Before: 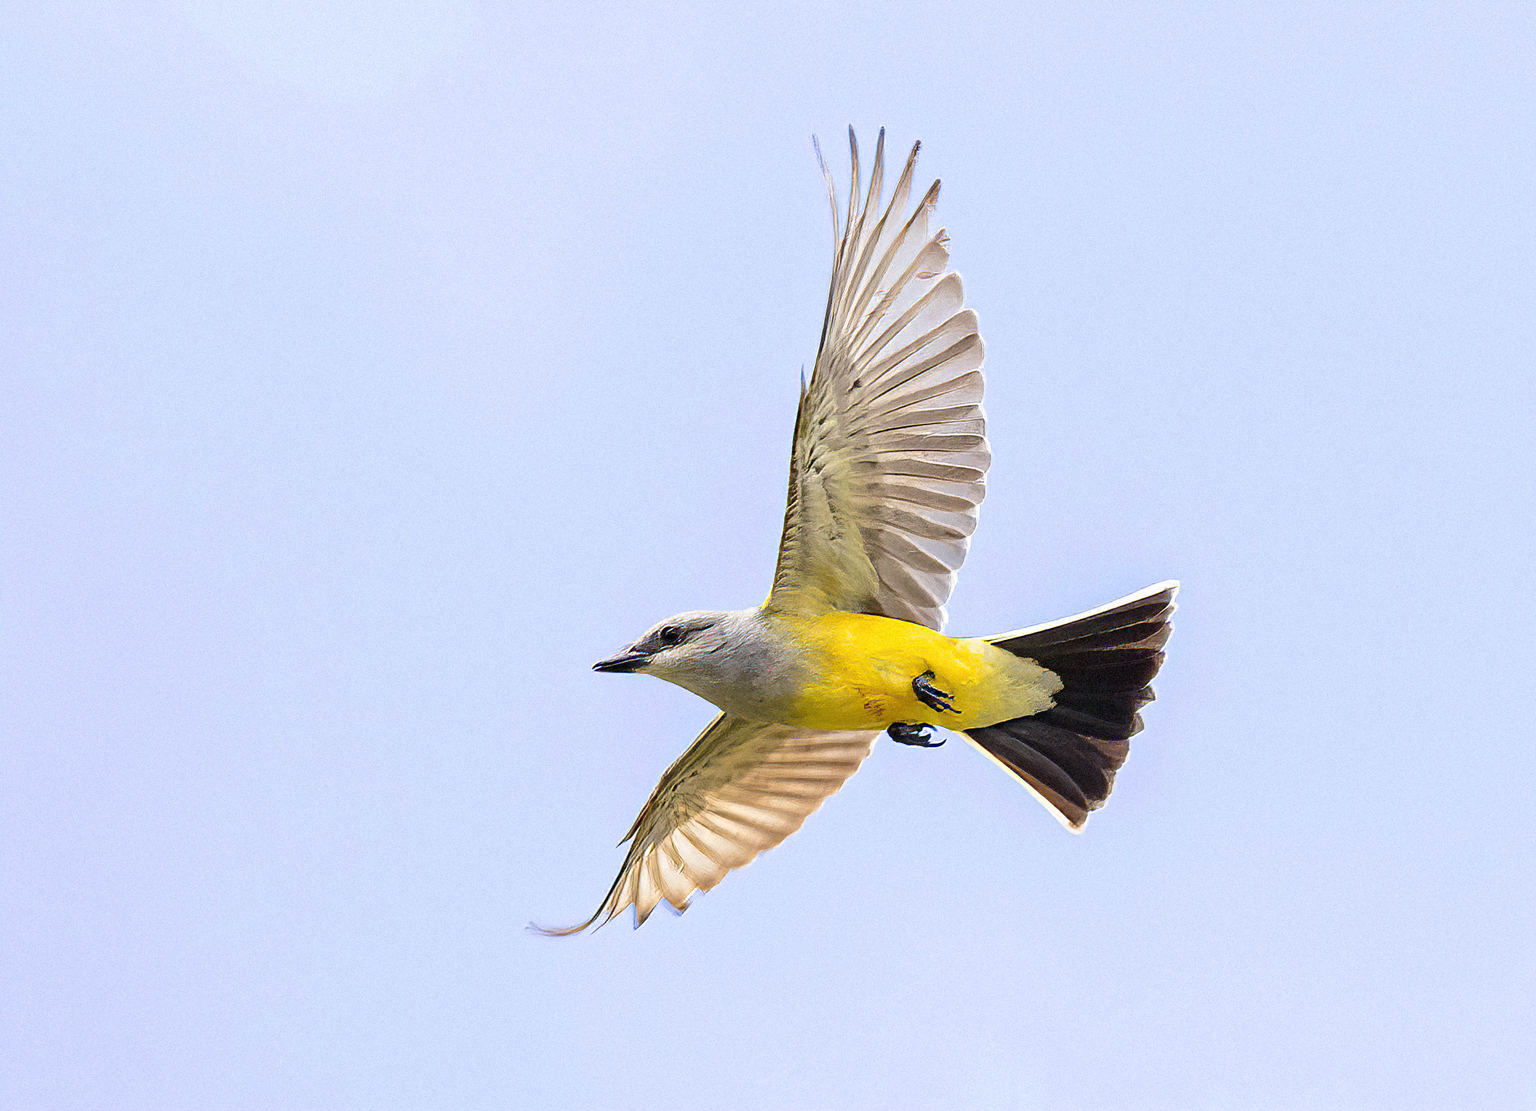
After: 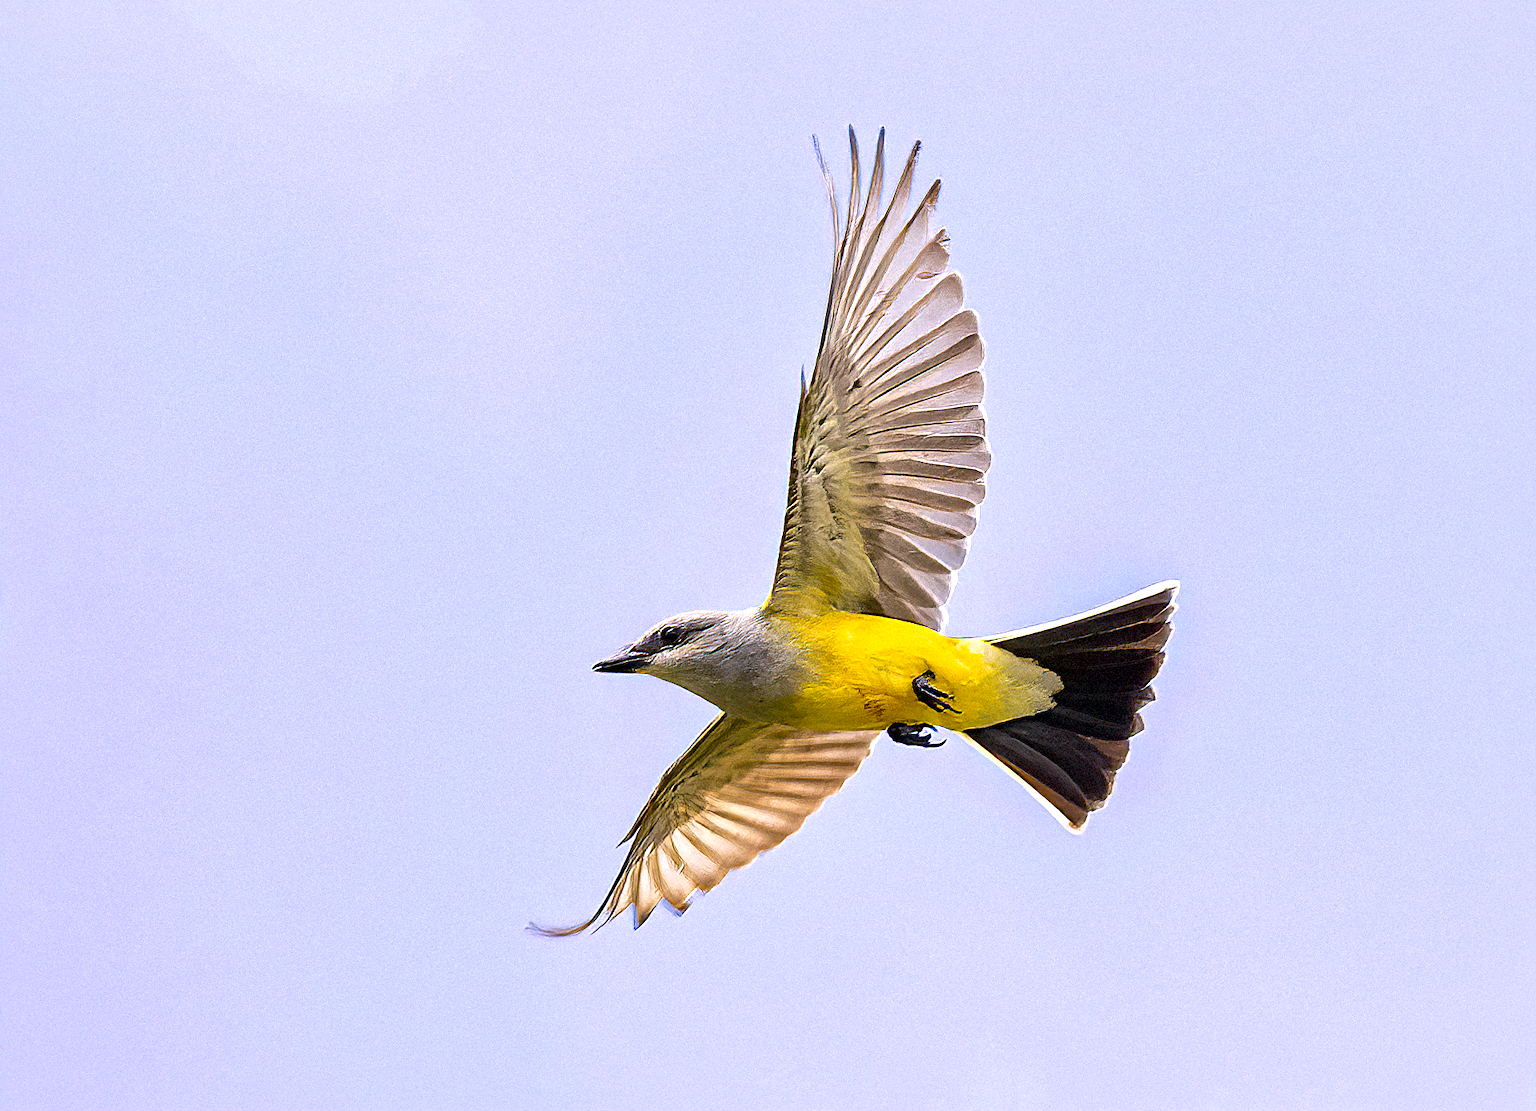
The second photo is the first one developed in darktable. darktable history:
local contrast: mode bilateral grid, contrast 100, coarseness 100, detail 165%, midtone range 0.2
sharpen: amount 0.2
color balance rgb: shadows lift › chroma 2%, shadows lift › hue 217.2°, power › chroma 0.25%, power › hue 60°, highlights gain › chroma 1.5%, highlights gain › hue 309.6°, global offset › luminance -0.5%, perceptual saturation grading › global saturation 15%, global vibrance 20%
